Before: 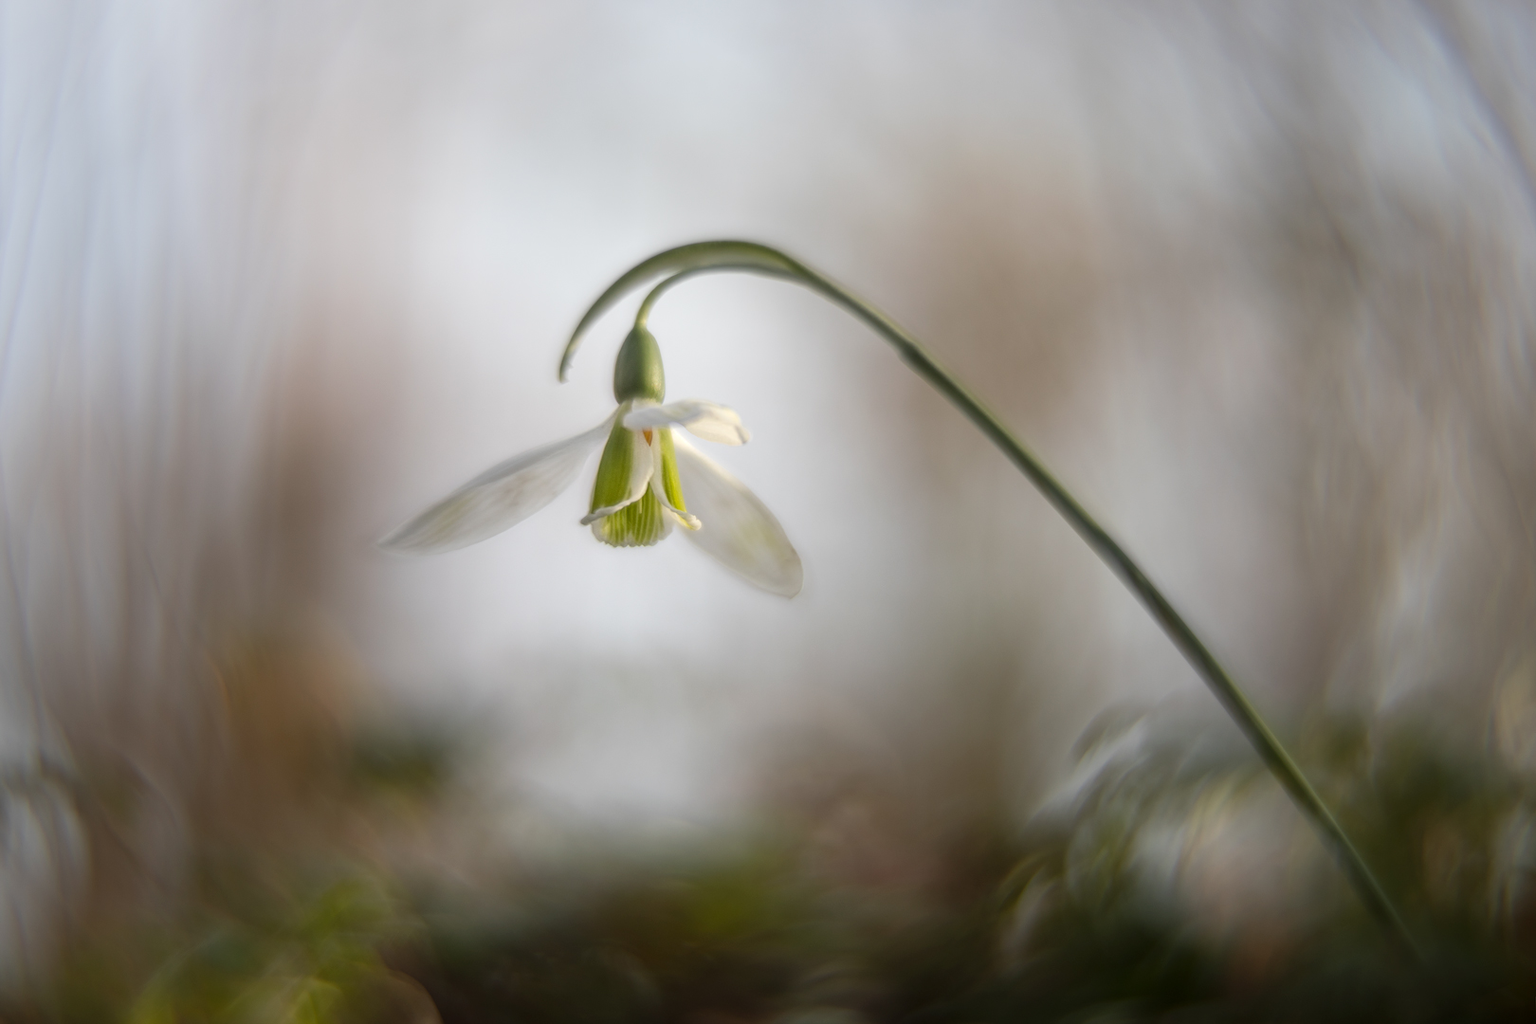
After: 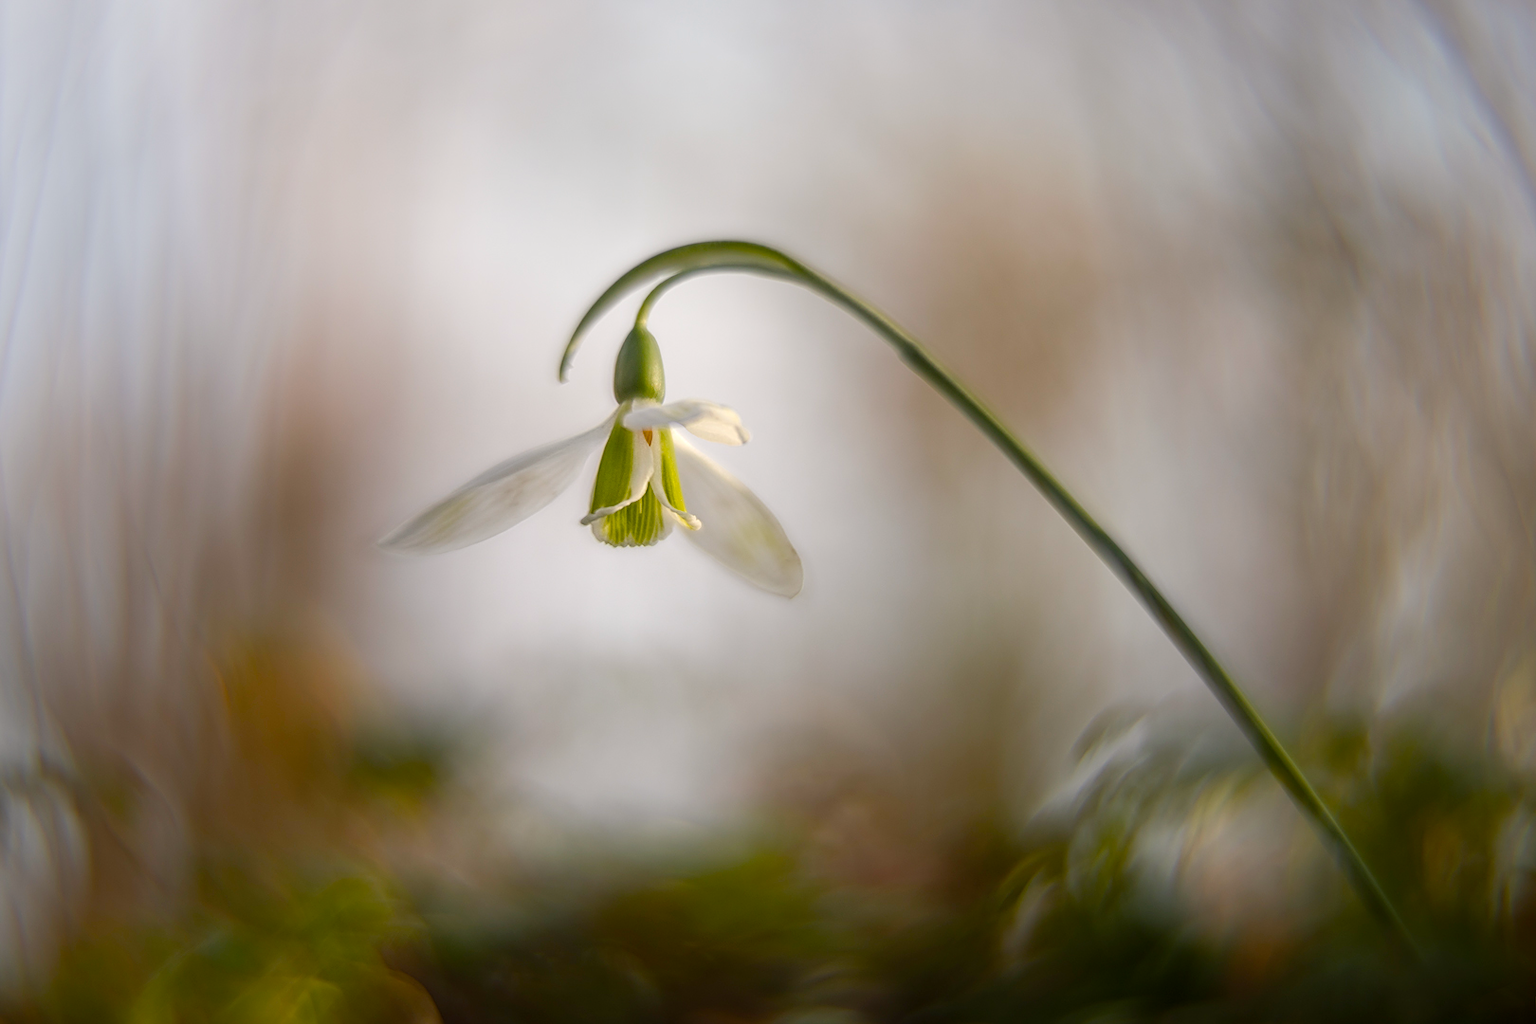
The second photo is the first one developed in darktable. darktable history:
tone equalizer: edges refinement/feathering 500, mask exposure compensation -1.57 EV, preserve details no
sharpen: on, module defaults
color balance rgb: highlights gain › chroma 1.011%, highlights gain › hue 60.03°, perceptual saturation grading › global saturation 38.92%, perceptual saturation grading › highlights -24.909%, perceptual saturation grading › mid-tones 34.478%, perceptual saturation grading › shadows 34.956%
